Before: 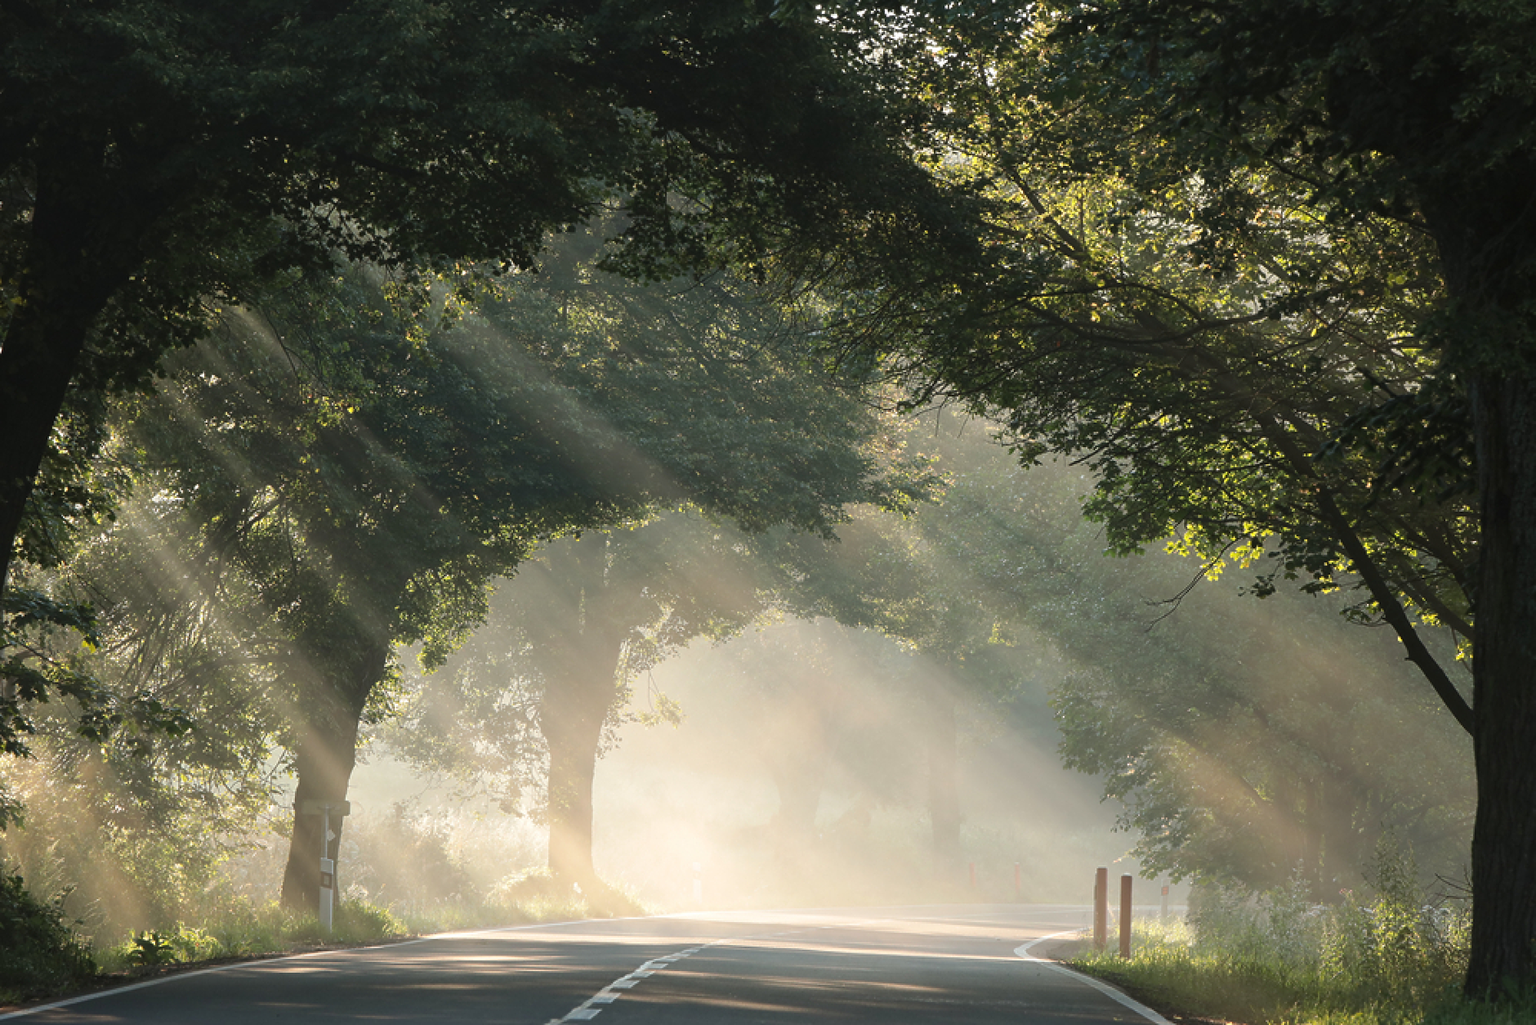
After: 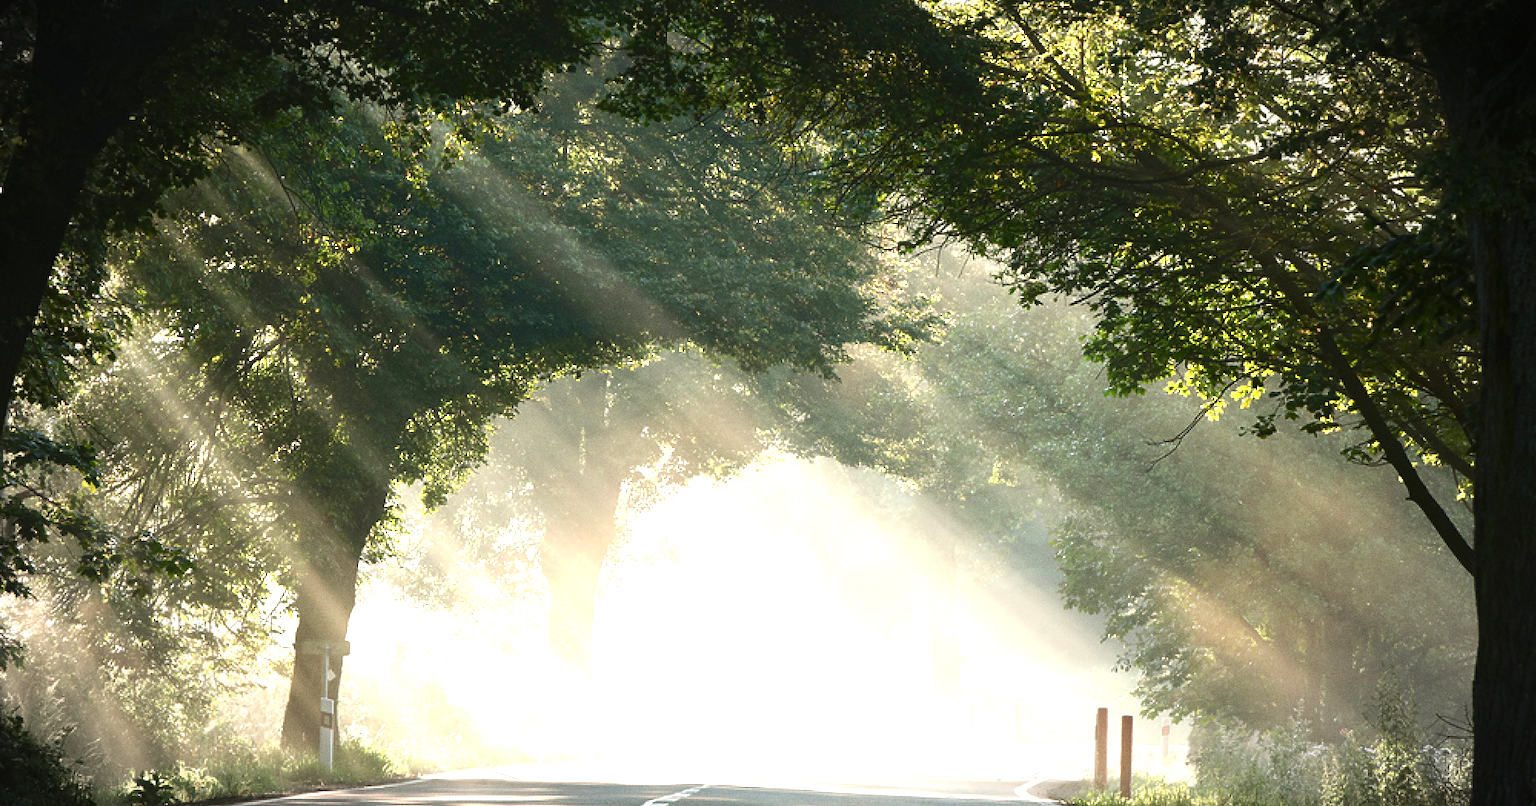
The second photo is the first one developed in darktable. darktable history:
crop and rotate: top 15.774%, bottom 5.506%
exposure: black level correction 0, exposure 1.2 EV, compensate highlight preservation false
vignetting: fall-off start 79.43%, saturation -0.649, width/height ratio 1.327, unbound false
grain: coarseness 3.21 ISO
contrast brightness saturation: brightness -0.2, saturation 0.08
color balance rgb: perceptual saturation grading › global saturation 20%, perceptual saturation grading › highlights -25%, perceptual saturation grading › shadows 25%
